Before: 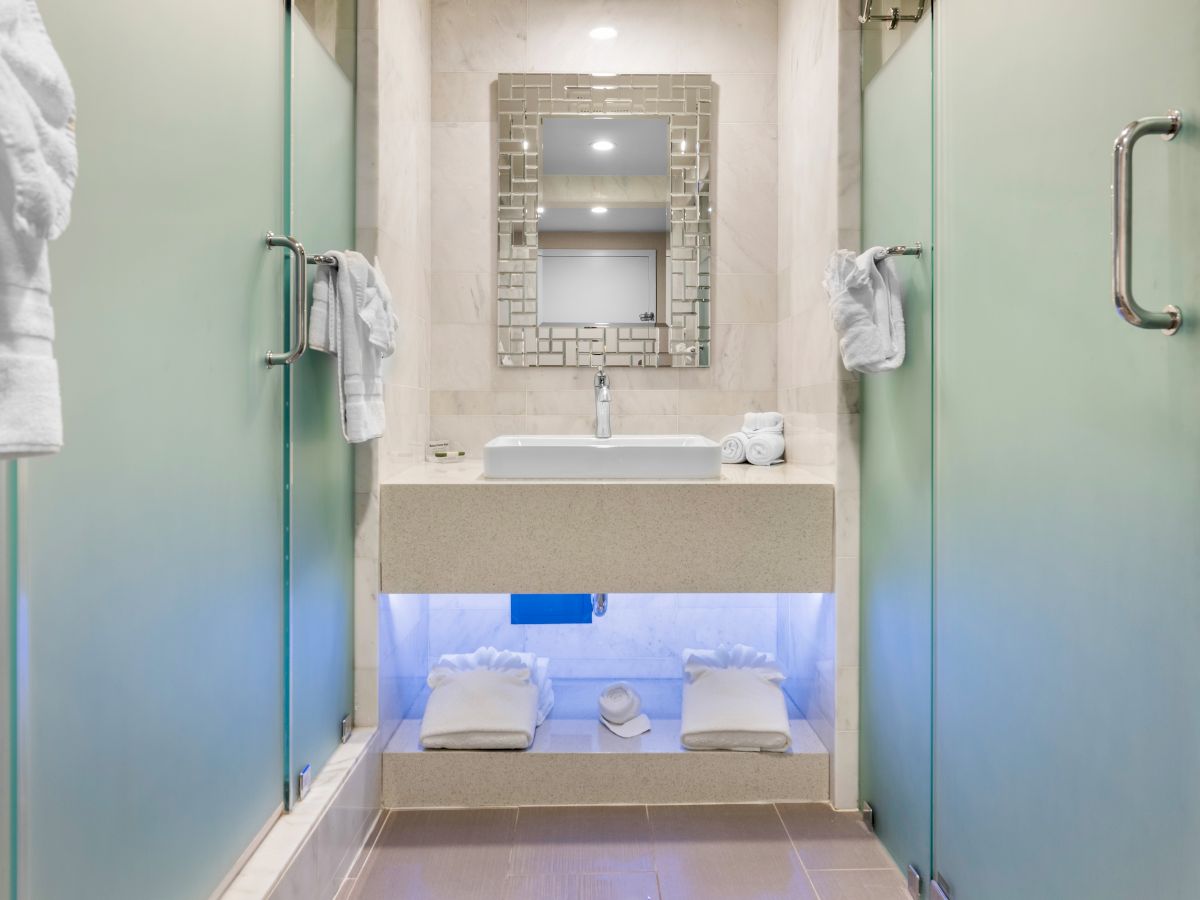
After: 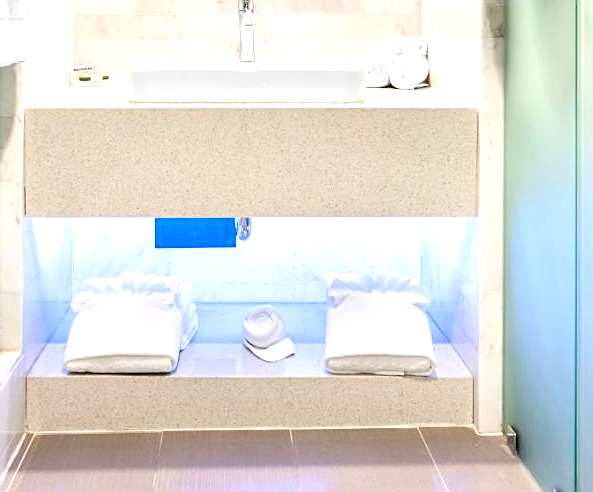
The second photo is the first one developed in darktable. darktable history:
crop: left 29.672%, top 41.786%, right 20.851%, bottom 3.487%
base curve: curves: ch0 [(0, 0) (0.472, 0.508) (1, 1)]
sharpen: on, module defaults
exposure: black level correction 0, exposure 0.95 EV, compensate exposure bias true, compensate highlight preservation false
